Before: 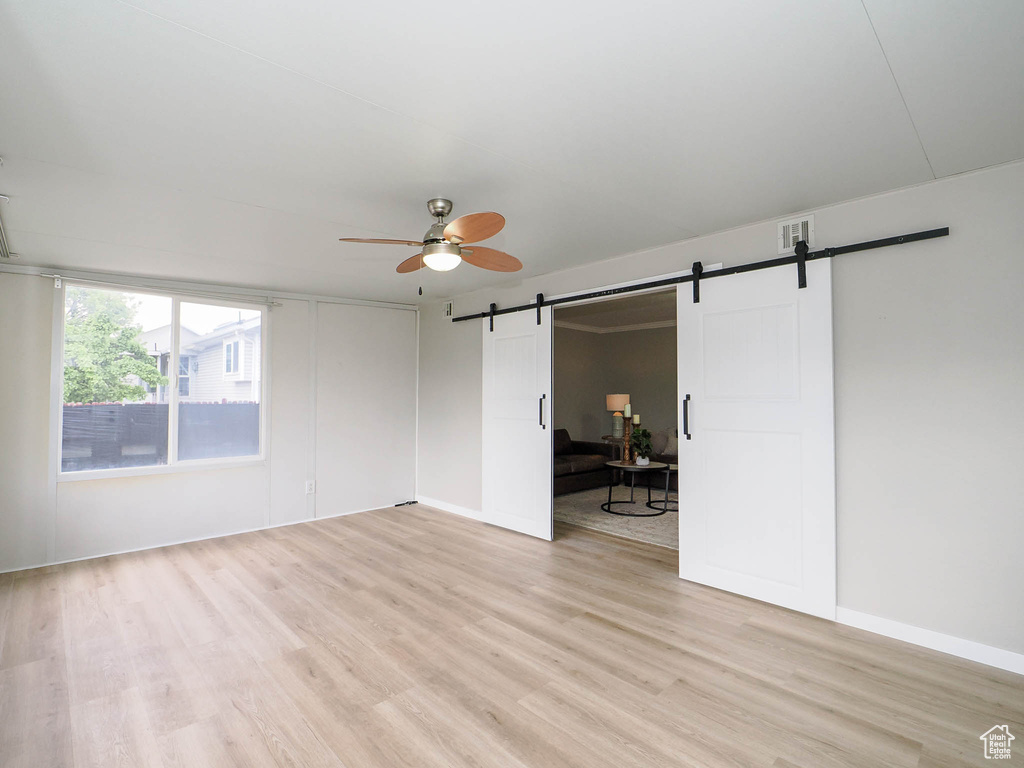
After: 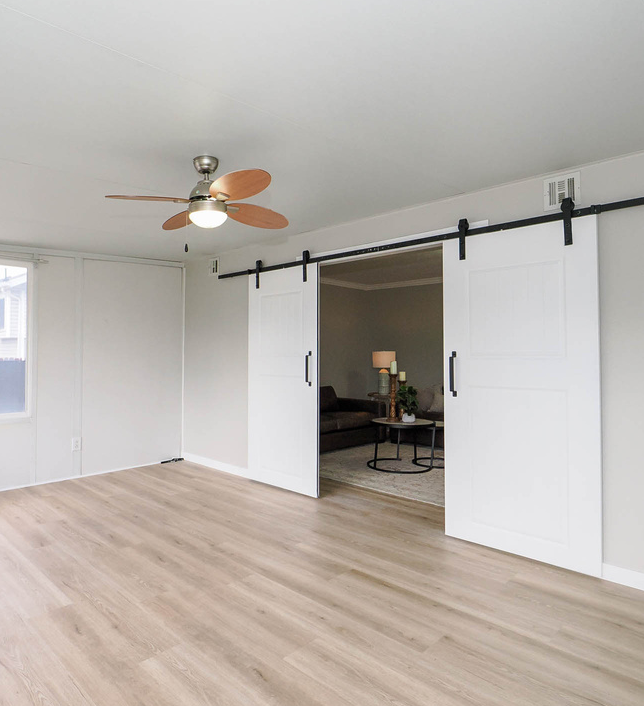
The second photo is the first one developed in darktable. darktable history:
crop and rotate: left 22.907%, top 5.62%, right 14.144%, bottom 2.365%
